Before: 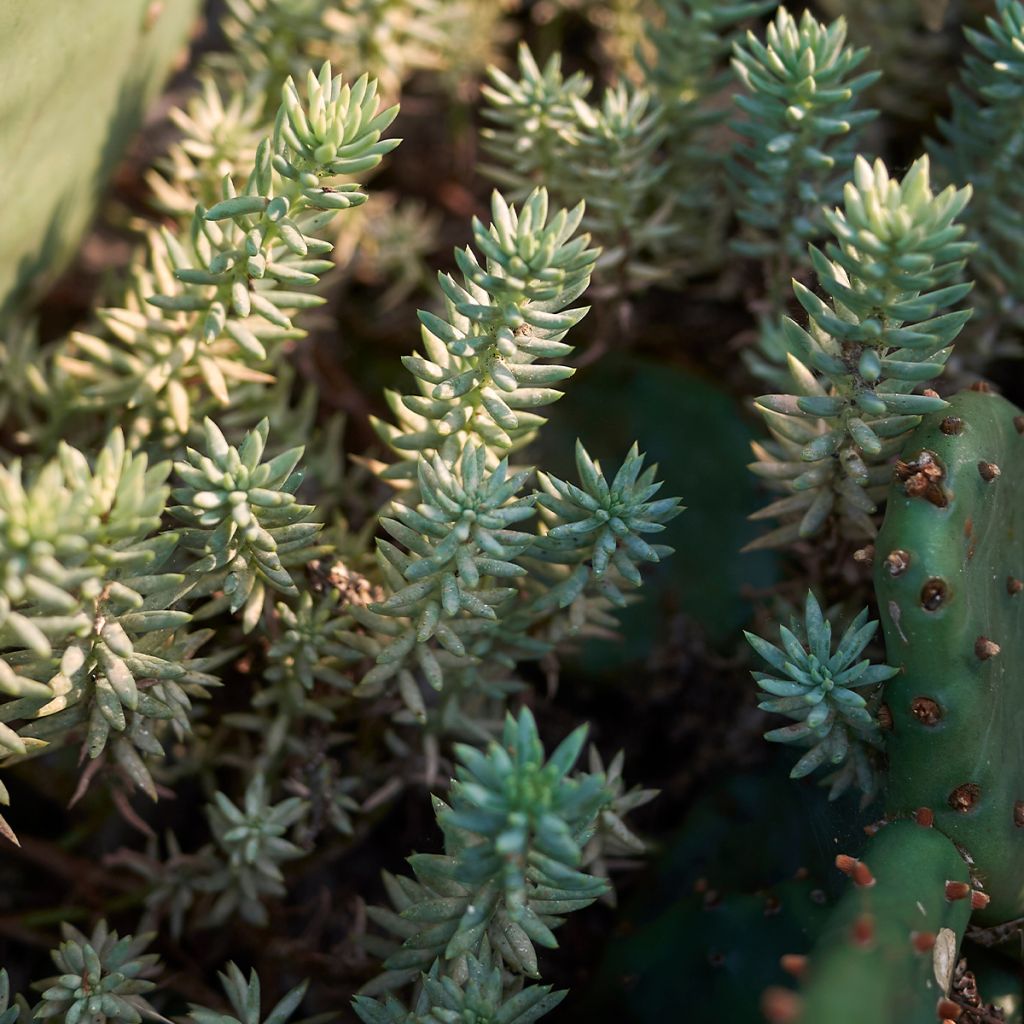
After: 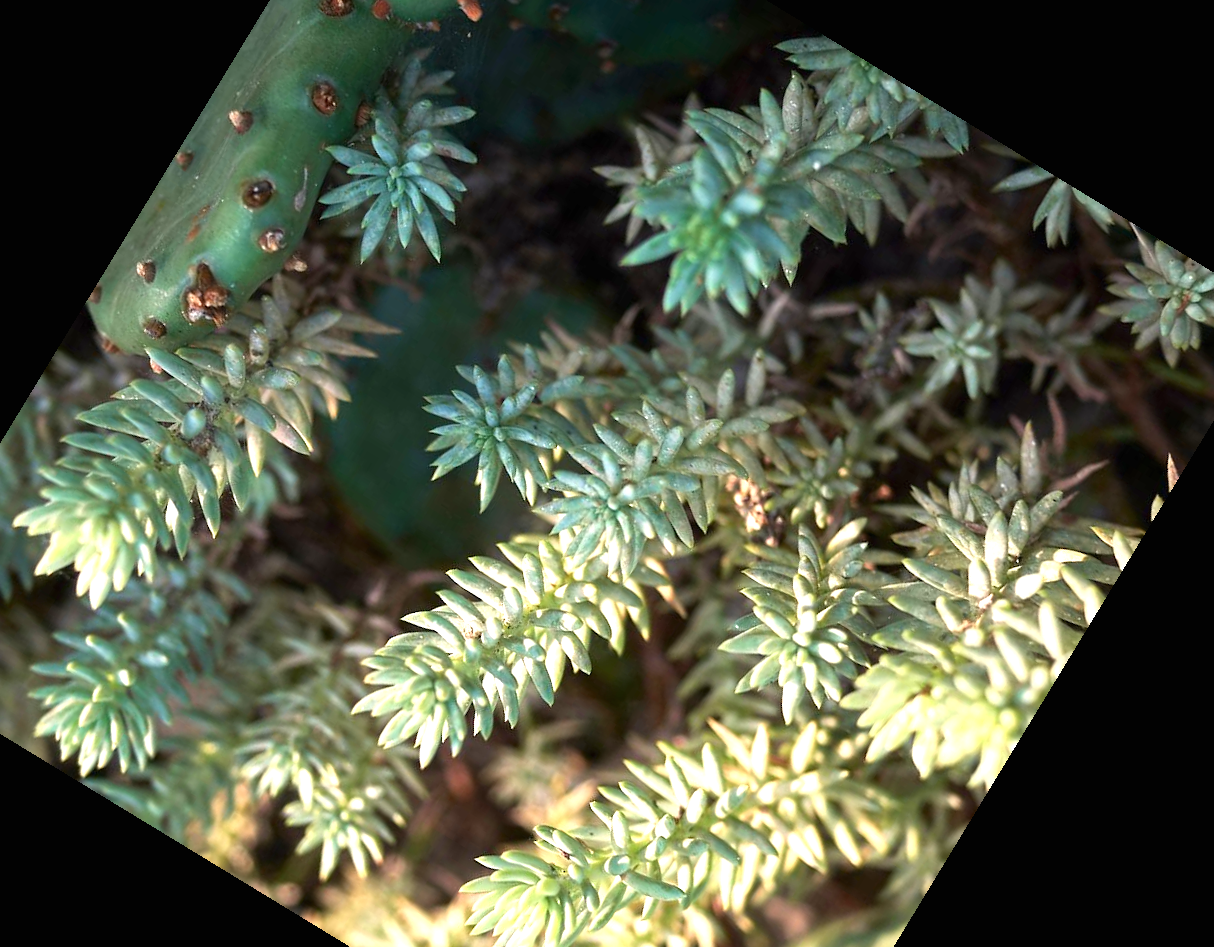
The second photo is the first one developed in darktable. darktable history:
crop and rotate: angle 148.68°, left 9.111%, top 15.603%, right 4.588%, bottom 17.041%
exposure: black level correction 0, exposure 1.1 EV, compensate highlight preservation false
